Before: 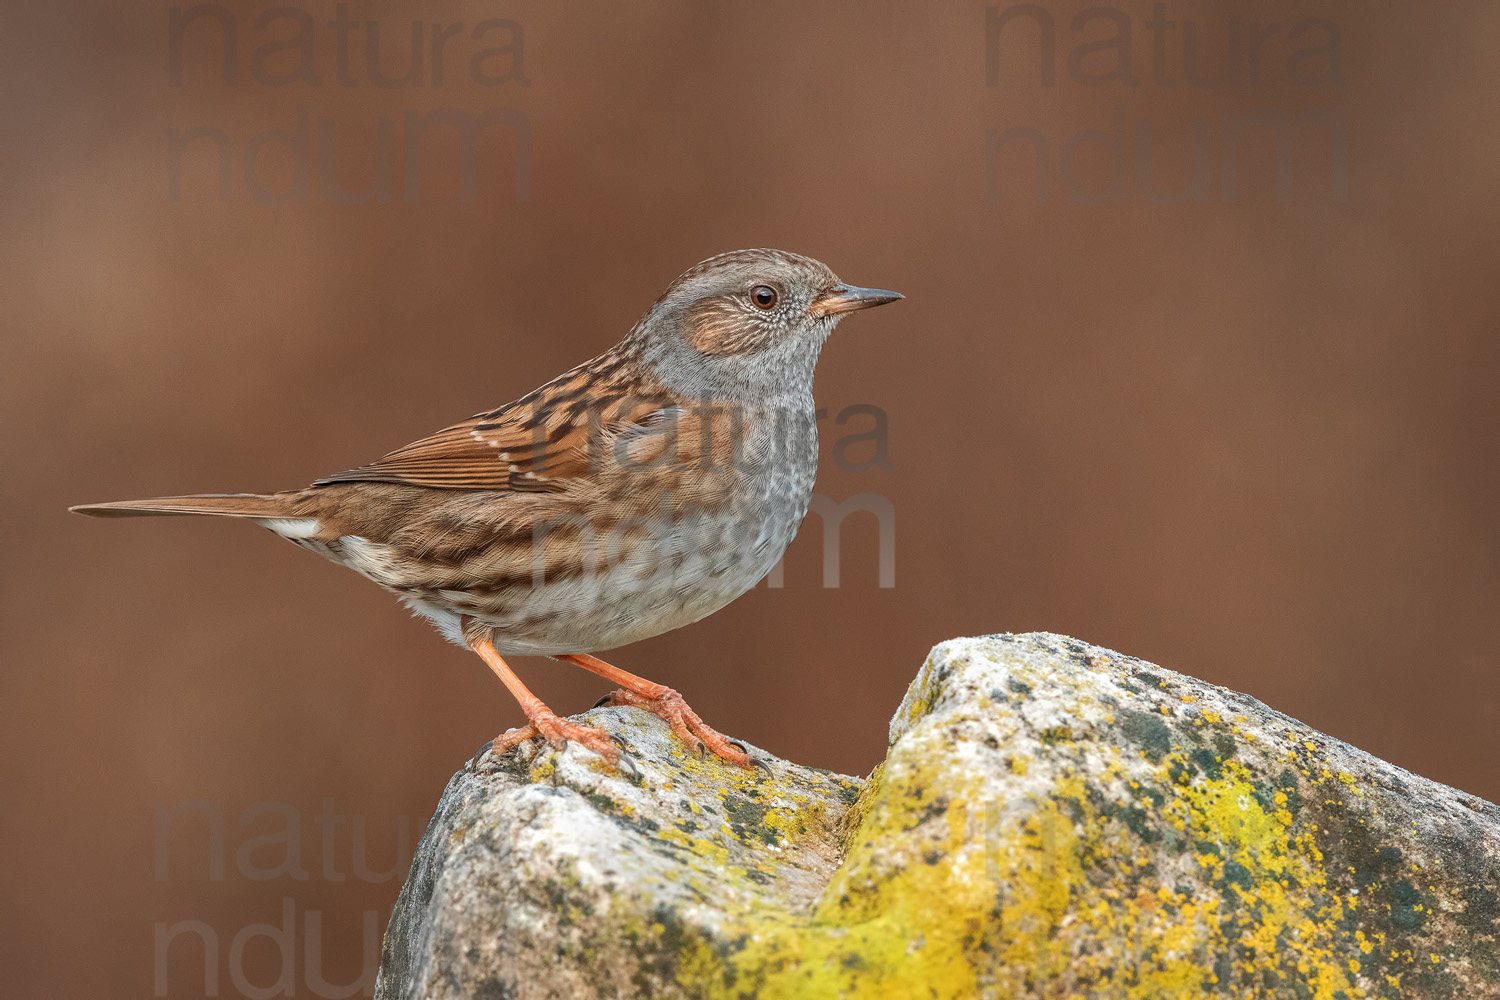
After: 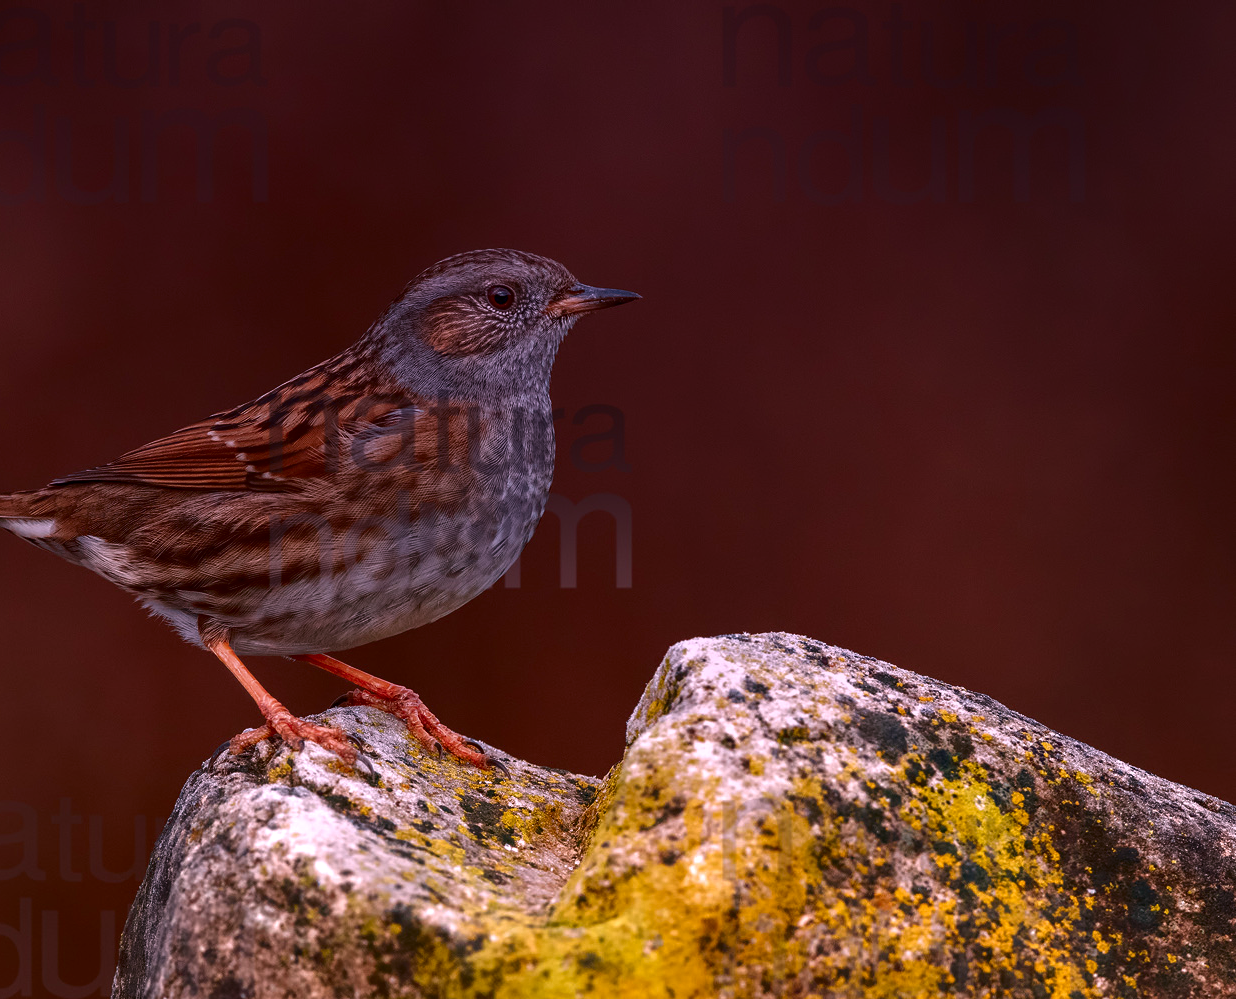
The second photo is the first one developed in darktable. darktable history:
contrast brightness saturation: brightness -0.52
crop: left 17.582%, bottom 0.031%
local contrast: mode bilateral grid, contrast 15, coarseness 36, detail 105%, midtone range 0.2
white balance: red 1.188, blue 1.11
graduated density: hue 238.83°, saturation 50%
